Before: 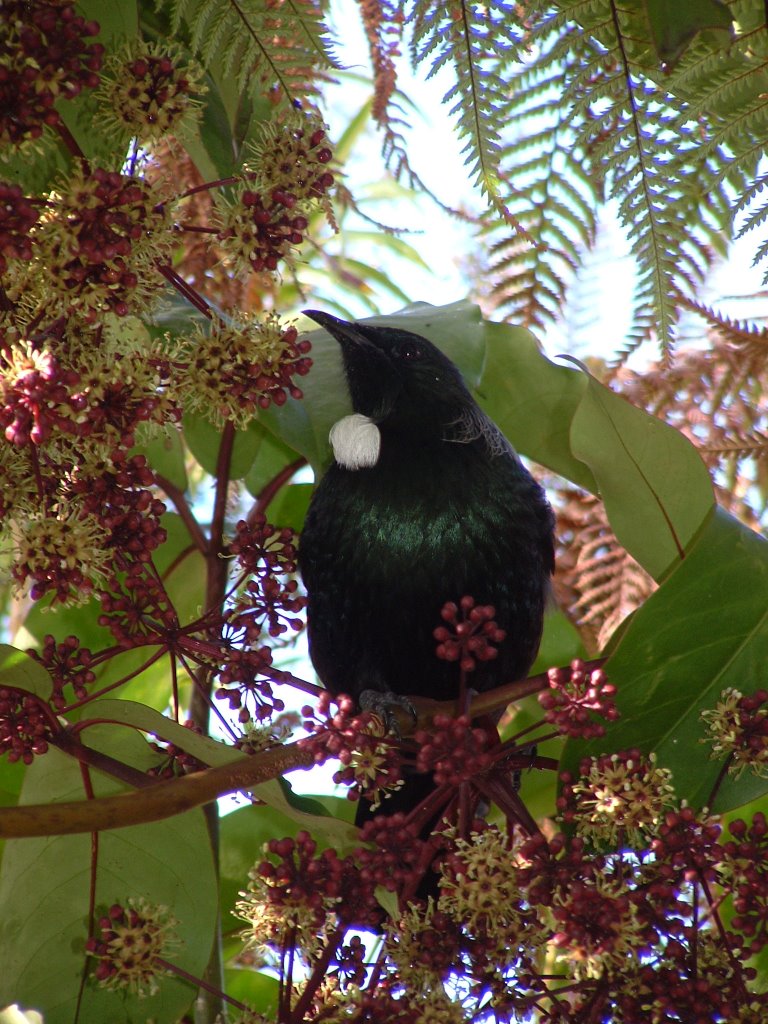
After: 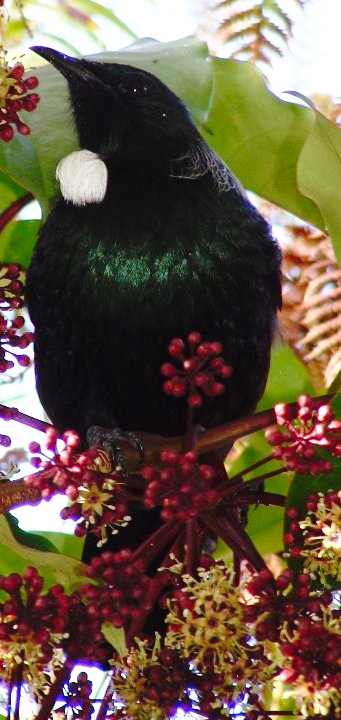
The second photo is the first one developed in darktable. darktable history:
crop: left 35.589%, top 25.831%, right 19.969%, bottom 3.442%
base curve: curves: ch0 [(0, 0) (0.032, 0.037) (0.105, 0.228) (0.435, 0.76) (0.856, 0.983) (1, 1)], preserve colors none
